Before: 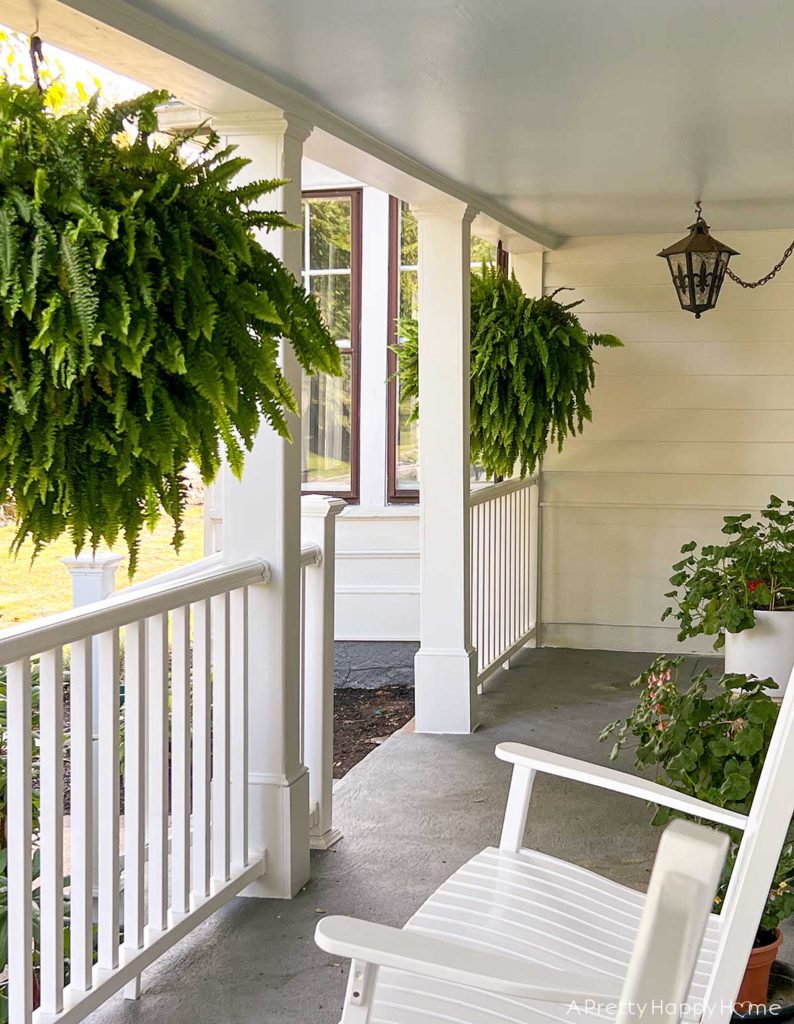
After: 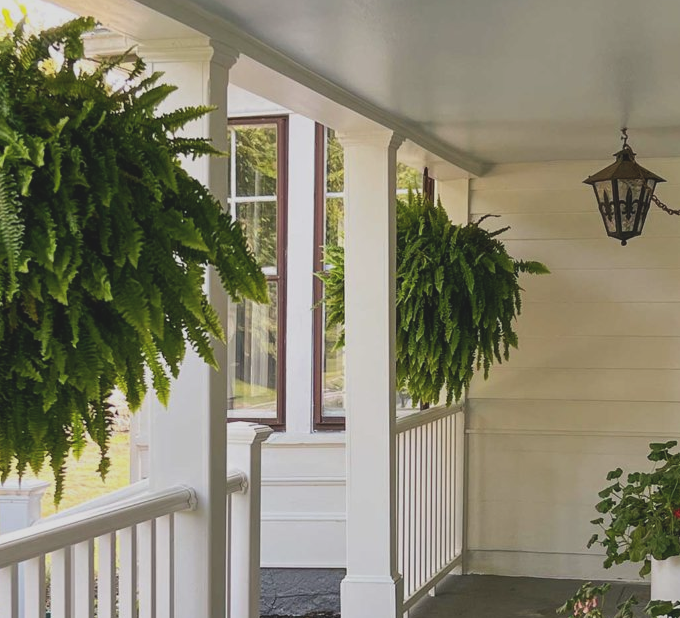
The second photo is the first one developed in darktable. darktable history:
exposure: black level correction -0.015, exposure -0.5 EV, compensate highlight preservation false
crop and rotate: left 9.345%, top 7.22%, right 4.982%, bottom 32.331%
